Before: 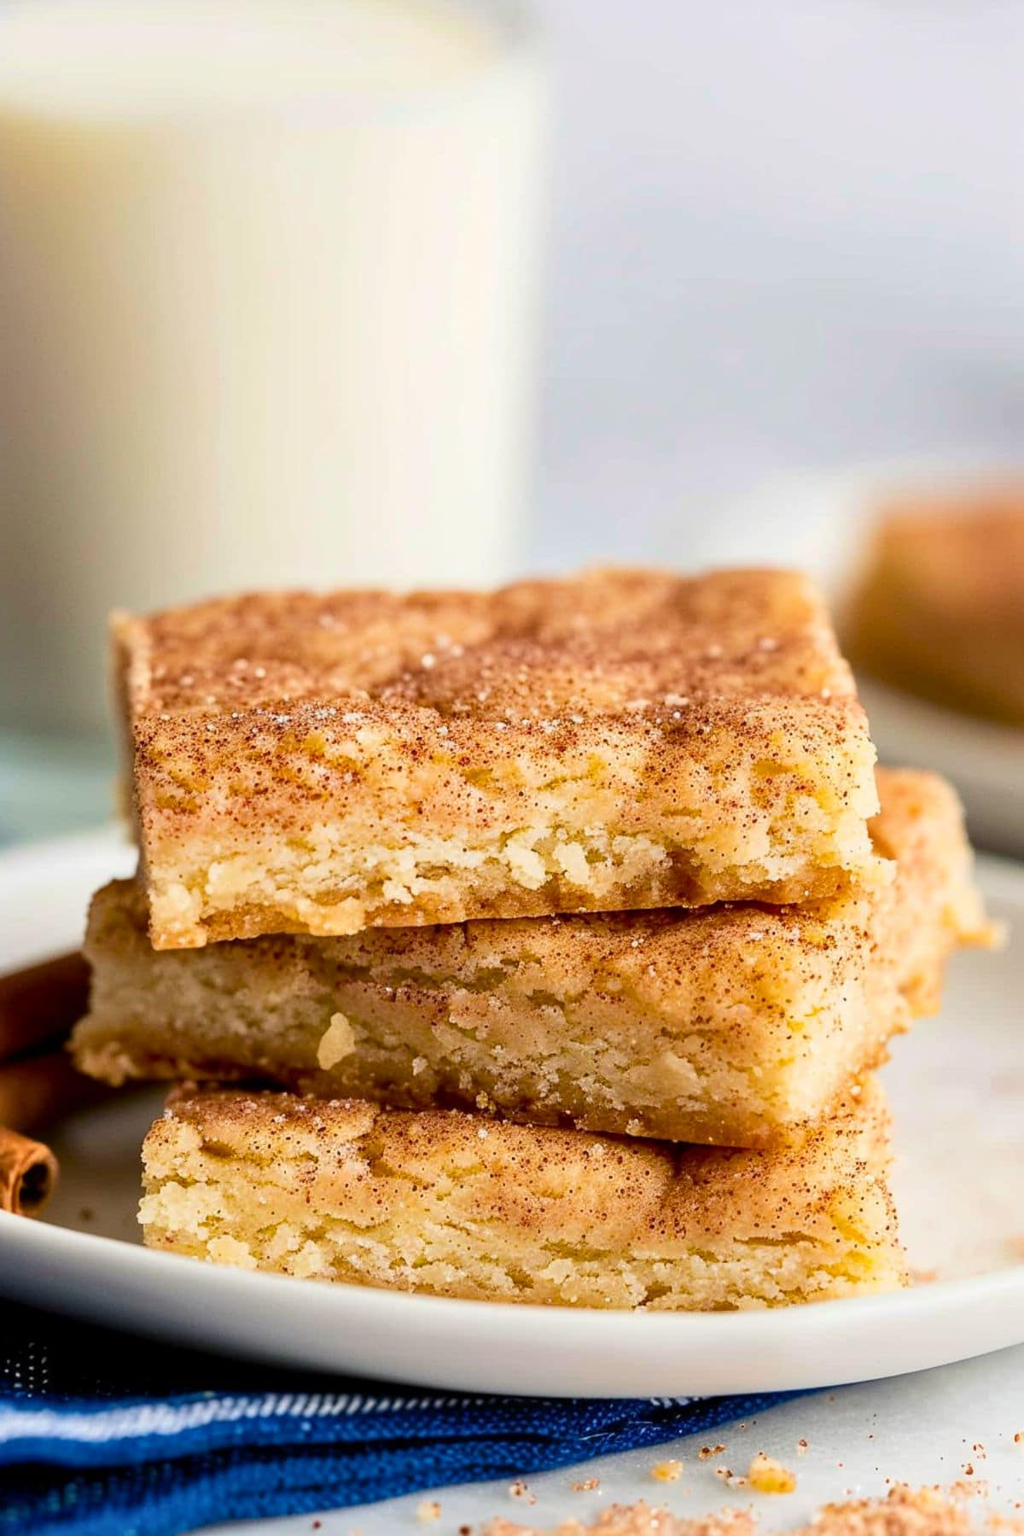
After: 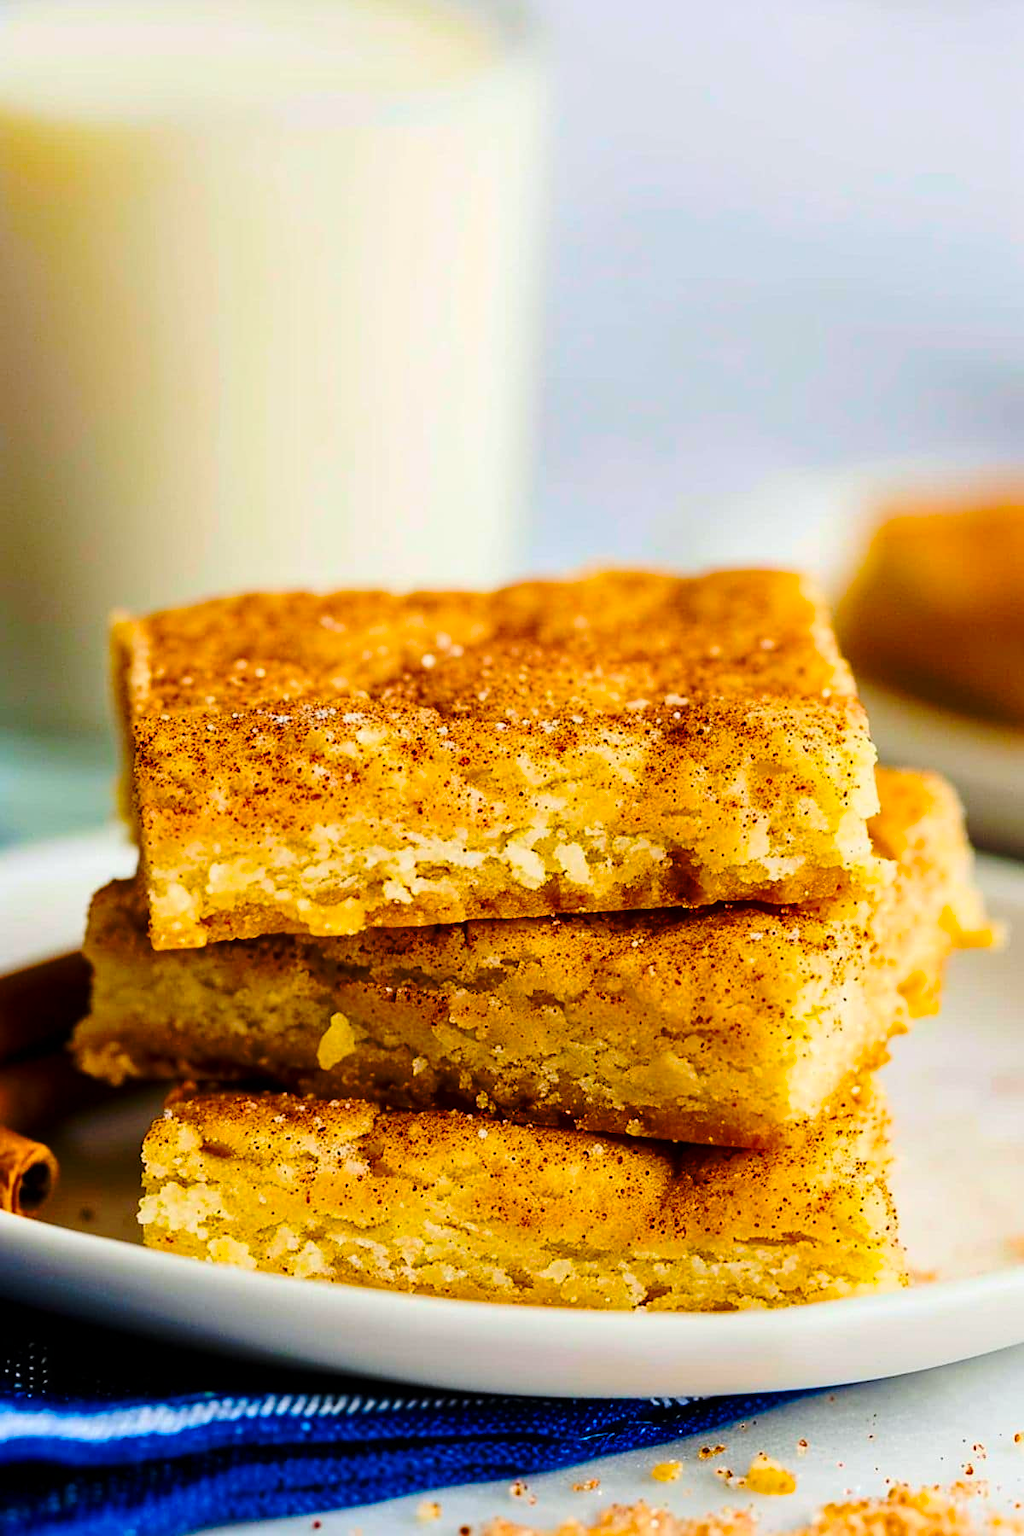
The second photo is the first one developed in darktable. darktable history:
color balance rgb: shadows lift › chroma 1.006%, shadows lift › hue 216.96°, shadows fall-off 298.896%, white fulcrum 2 EV, highlights fall-off 298.605%, linear chroma grading › global chroma 24.975%, perceptual saturation grading › global saturation 30.194%, mask middle-gray fulcrum 99.415%, contrast gray fulcrum 38.392%
sharpen: amount 0.217
base curve: curves: ch0 [(0, 0) (0.073, 0.04) (0.157, 0.139) (0.492, 0.492) (0.758, 0.758) (1, 1)], preserve colors none
